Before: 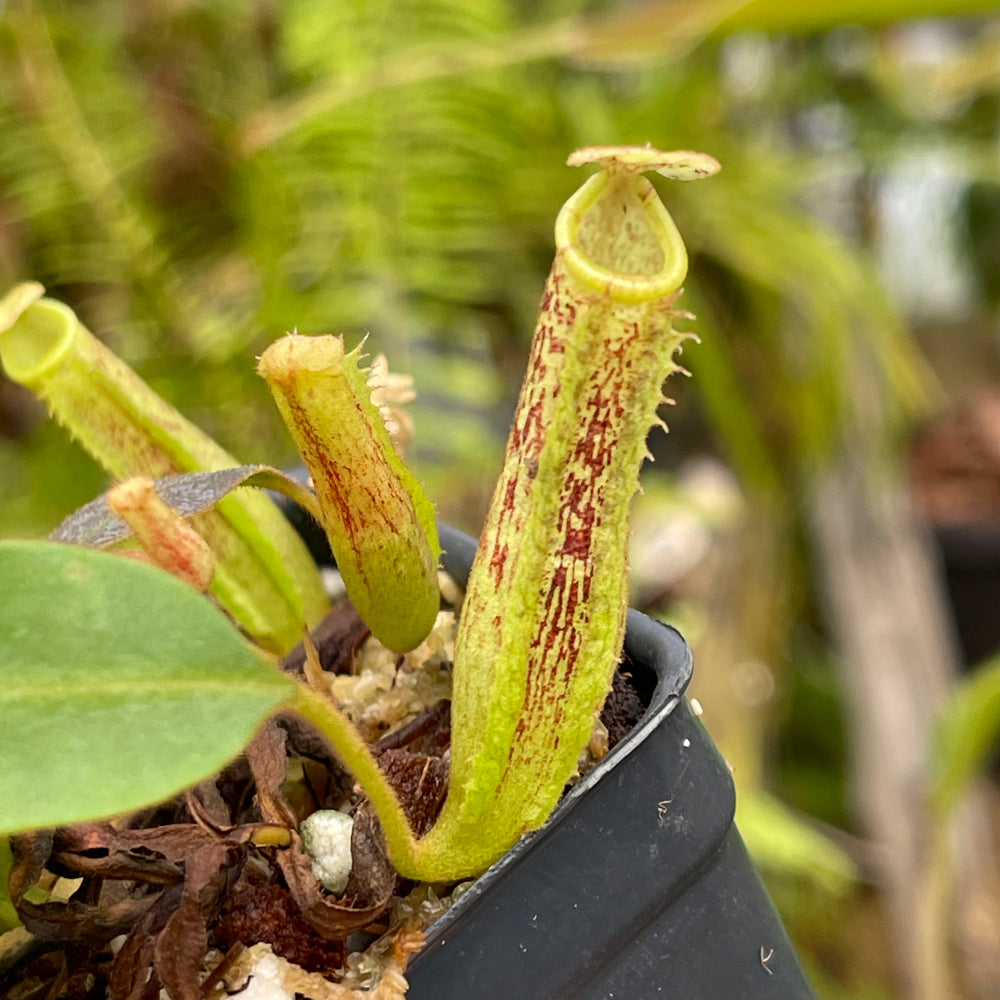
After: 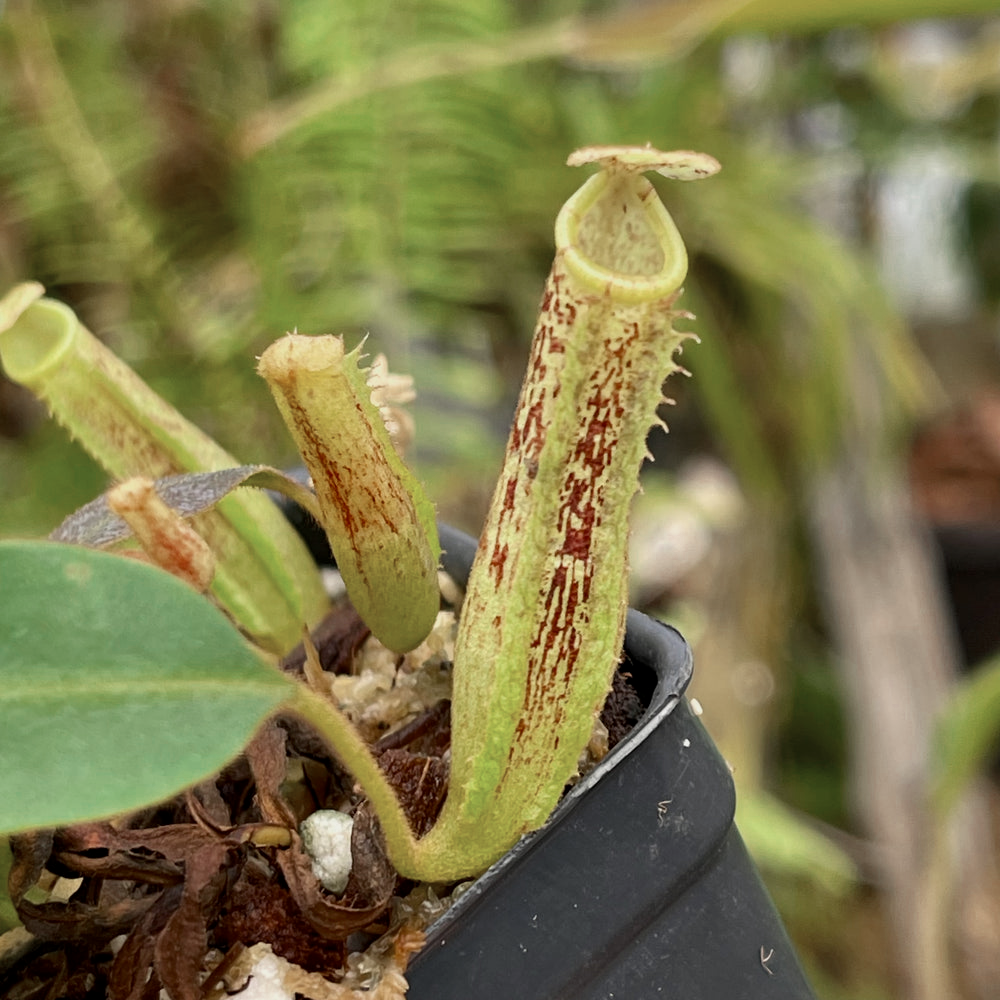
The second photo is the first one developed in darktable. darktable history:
exposure: black level correction 0.001, exposure -0.203 EV, compensate highlight preservation false
color zones: curves: ch0 [(0, 0.5) (0.125, 0.4) (0.25, 0.5) (0.375, 0.4) (0.5, 0.4) (0.625, 0.6) (0.75, 0.6) (0.875, 0.5)]; ch1 [(0, 0.35) (0.125, 0.45) (0.25, 0.35) (0.375, 0.35) (0.5, 0.35) (0.625, 0.35) (0.75, 0.45) (0.875, 0.35)]; ch2 [(0, 0.6) (0.125, 0.5) (0.25, 0.5) (0.375, 0.6) (0.5, 0.6) (0.625, 0.5) (0.75, 0.5) (0.875, 0.5)]
